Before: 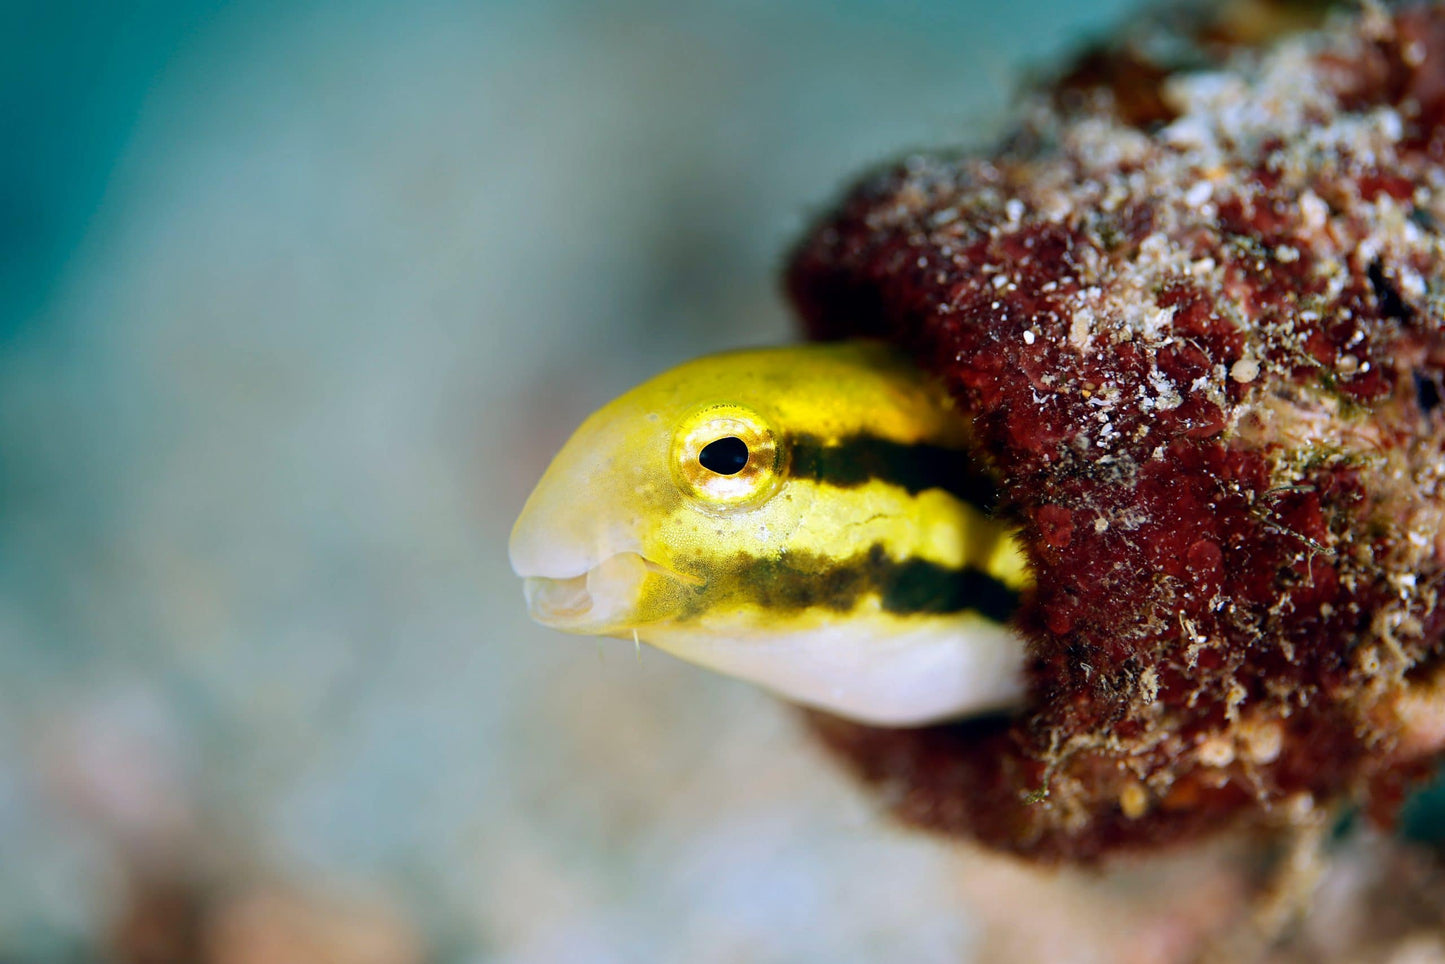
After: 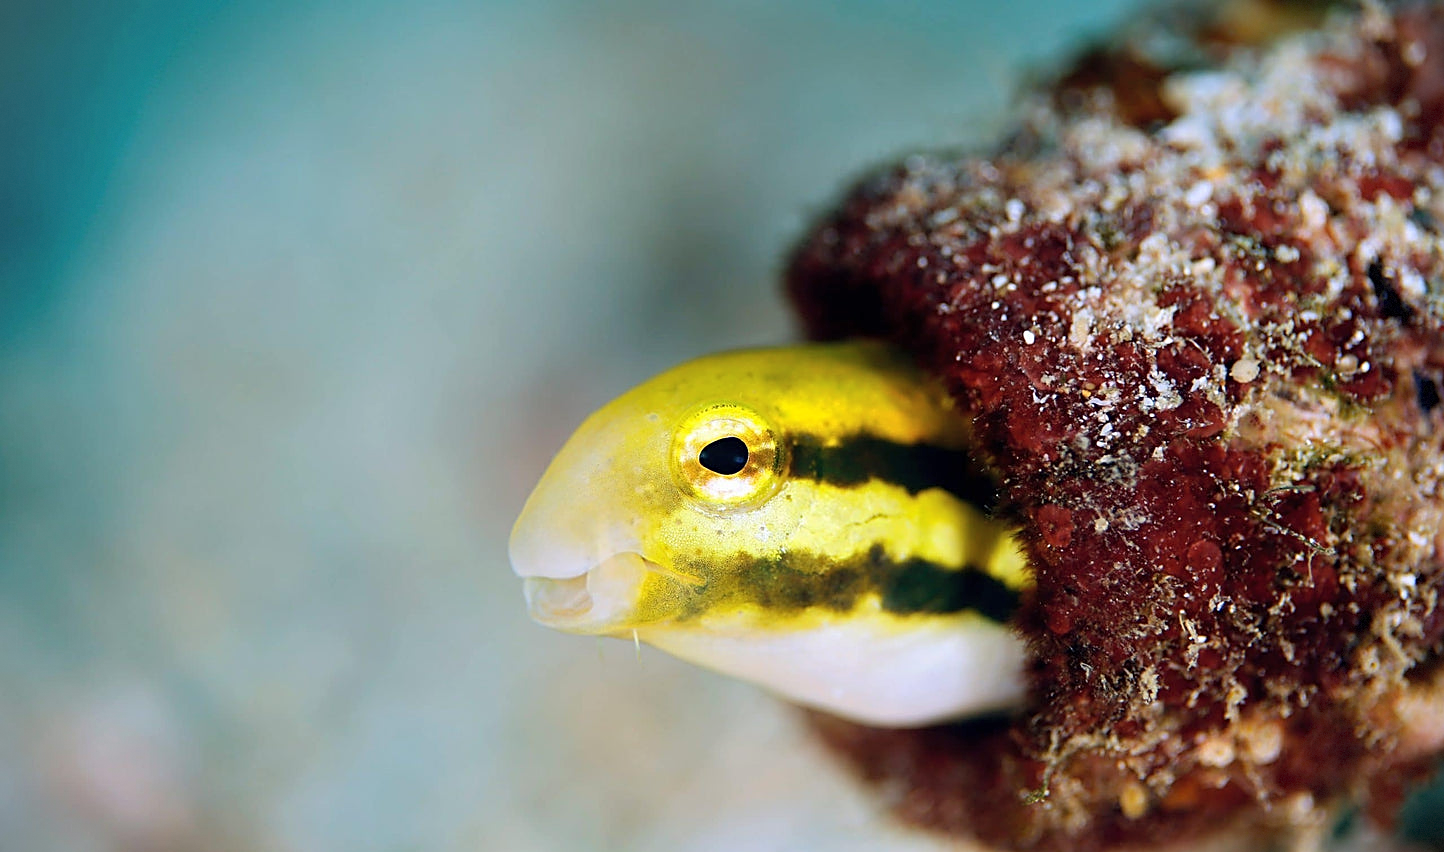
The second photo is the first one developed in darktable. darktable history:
crop and rotate: top 0%, bottom 11.586%
vignetting: fall-off start 91.2%, dithering 8-bit output
sharpen: on, module defaults
contrast brightness saturation: contrast 0.049, brightness 0.068, saturation 0.013
